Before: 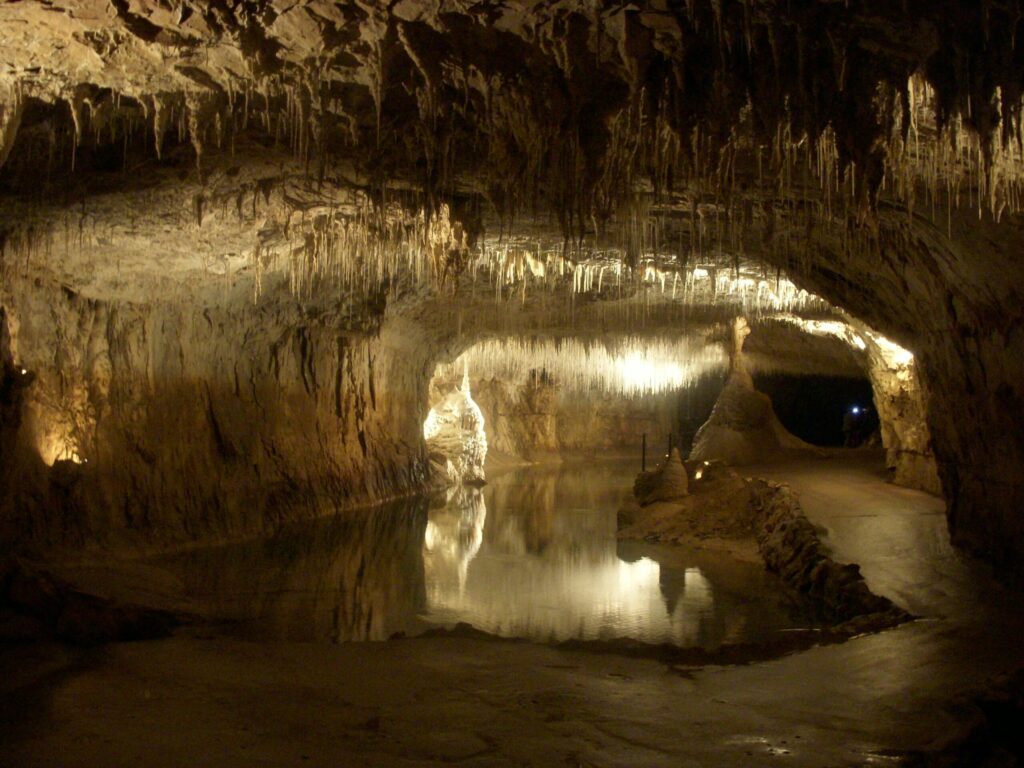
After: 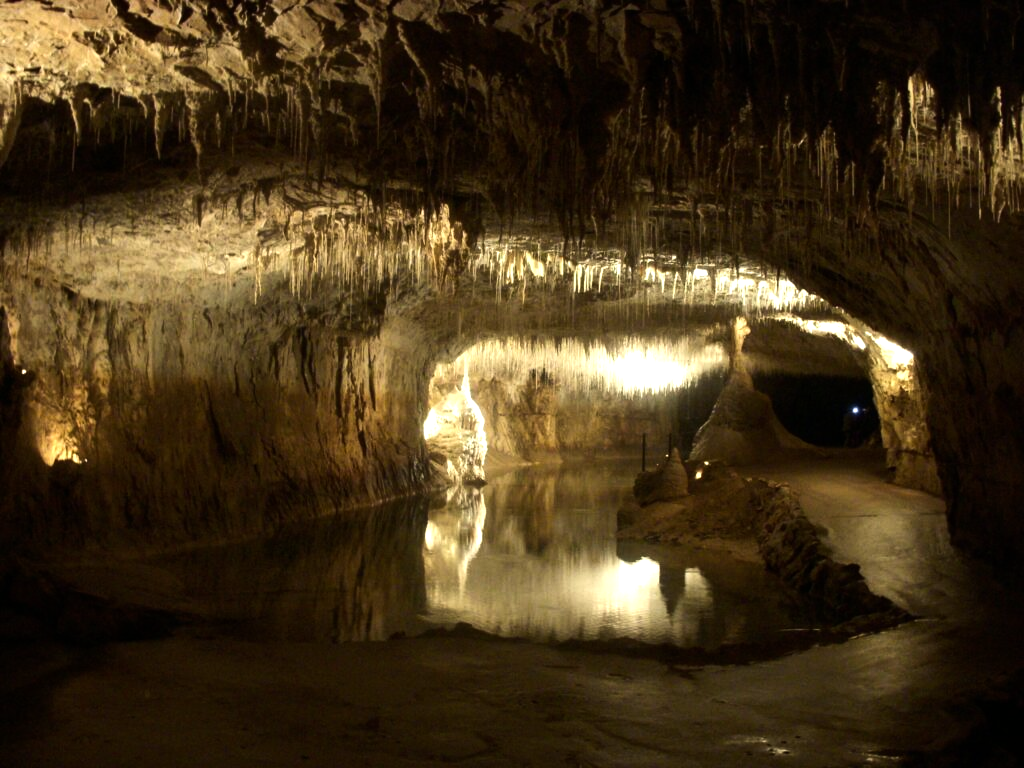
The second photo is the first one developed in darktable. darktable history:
tone equalizer: -8 EV -0.75 EV, -7 EV -0.7 EV, -6 EV -0.6 EV, -5 EV -0.4 EV, -3 EV 0.4 EV, -2 EV 0.6 EV, -1 EV 0.7 EV, +0 EV 0.75 EV, edges refinement/feathering 500, mask exposure compensation -1.57 EV, preserve details no
white balance: emerald 1
